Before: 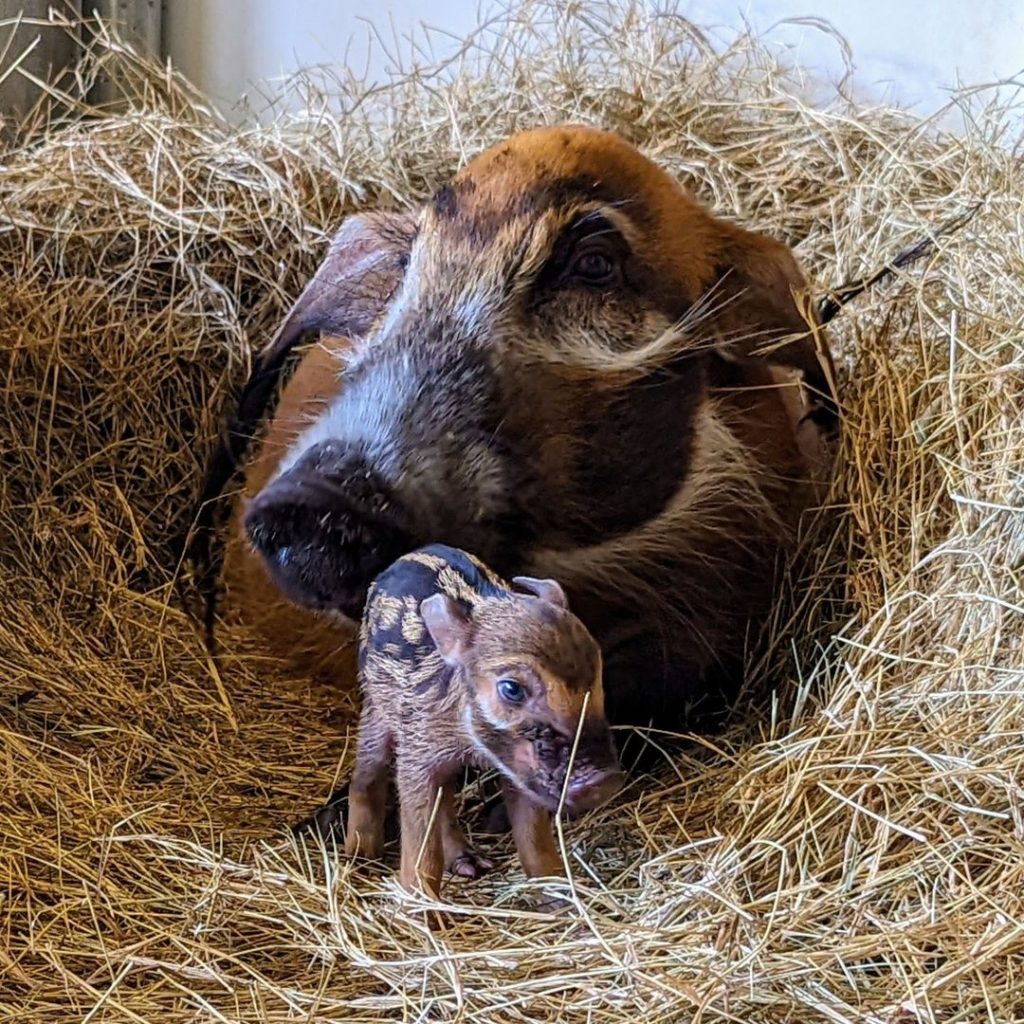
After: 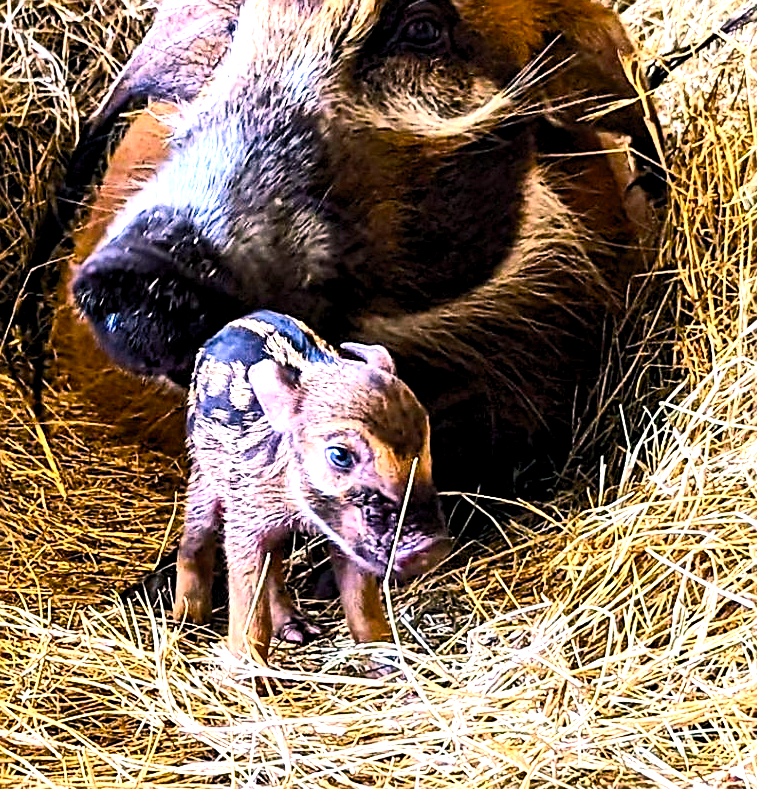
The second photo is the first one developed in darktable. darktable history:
exposure: exposure 0.6 EV, compensate highlight preservation false
crop: left 16.871%, top 22.857%, right 9.116%
white balance: red 1.009, blue 1.027
contrast brightness saturation: contrast 0.2, brightness 0.16, saturation 0.22
color balance rgb: shadows lift › chroma 2%, shadows lift › hue 185.64°, power › luminance 1.48%, highlights gain › chroma 3%, highlights gain › hue 54.51°, global offset › luminance -0.4%, perceptual saturation grading › highlights -18.47%, perceptual saturation grading › mid-tones 6.62%, perceptual saturation grading › shadows 28.22%, perceptual brilliance grading › highlights 15.68%, perceptual brilliance grading › shadows -14.29%, global vibrance 25.96%, contrast 6.45%
sharpen: on, module defaults
tone equalizer: -8 EV -0.417 EV, -7 EV -0.389 EV, -6 EV -0.333 EV, -5 EV -0.222 EV, -3 EV 0.222 EV, -2 EV 0.333 EV, -1 EV 0.389 EV, +0 EV 0.417 EV, edges refinement/feathering 500, mask exposure compensation -1.57 EV, preserve details no
